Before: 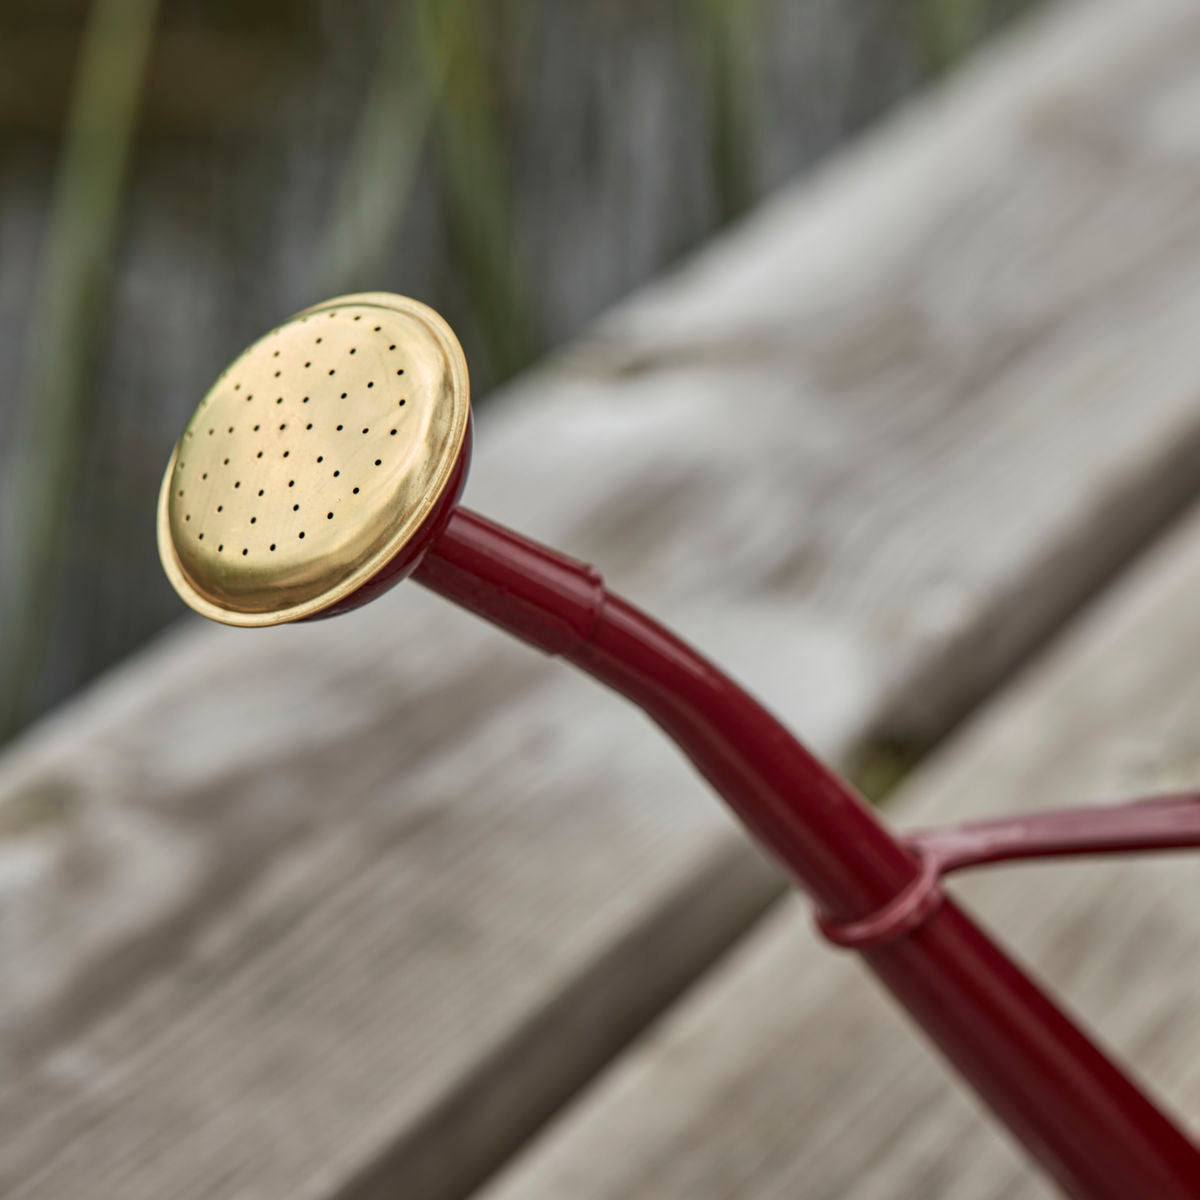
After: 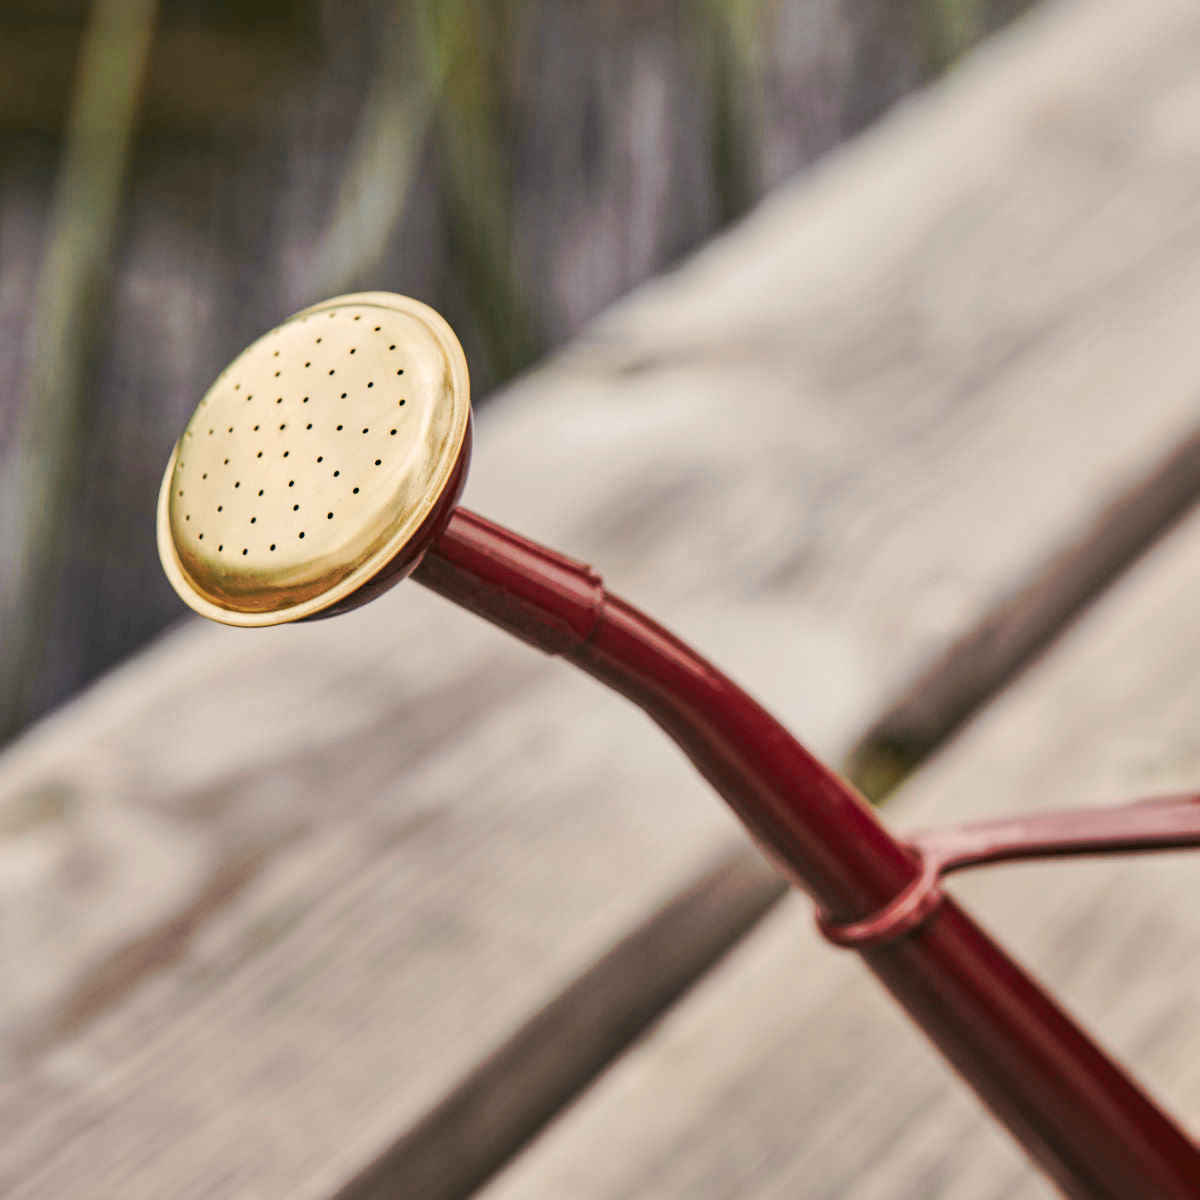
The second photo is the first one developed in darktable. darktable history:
tone curve: curves: ch0 [(0, 0) (0.003, 0.003) (0.011, 0.011) (0.025, 0.024) (0.044, 0.043) (0.069, 0.067) (0.1, 0.096) (0.136, 0.131) (0.177, 0.171) (0.224, 0.216) (0.277, 0.267) (0.335, 0.323) (0.399, 0.385) (0.468, 0.452) (0.543, 0.562) (0.623, 0.639) (0.709, 0.721) (0.801, 0.809) (0.898, 0.902) (1, 1)], preserve colors none
color look up table: target L [92.51, 88.86, 84.51, 86.82, 64.6, 68.72, 58.14, 68.06, 48.84, 45.17, 13.6, 6.159, 200, 100, 94.03, 82.48, 84.22, 80.24, 75.91, 67.38, 64.42, 62.35, 46.29, 39.95, 33.91, 27.09, 6.286, 82.55, 70.42, 91.79, 85.79, 83.87, 70.52, 74.73, 67.65, 44.81, 63.12, 53.01, 28.67, 32.42, 20.04, 30.23, 6.868, 72.61, 71, 71.01, 45.36, 45.48, 35.98], target a [-9.29, -23.23, -22.82, -2.752, -42.78, -14.2, -31.72, -1.595, -28.75, -20.36, -17.97, -9.876, 0, 0, 1.584, 16.63, 20.15, 17.83, 32.33, 52.11, 7.579, 26.66, 71.4, 21.84, 57.74, 46.01, 3.363, 5.279, 7.921, 11.26, 20.32, 28.17, 24.32, 27.63, 54.82, 41.87, 50.4, 28.46, 3.343, 55.09, 25.96, 59.42, 15.44, -39.61, -25.01, -33.65, 10.46, -25.7, 0.777], target b [27.37, 5.792, 16.25, 67.01, 27.2, 9.919, 31.68, 68.62, 8.16, 17.16, 7.89, 4.427, 0, 0, 19.1, 32.96, 12.28, 77.93, 30.34, 25.3, 14.89, 54.17, 61.55, 41.85, 18.26, 38.59, 5.35, 2.483, -31.17, 1.543, -3.509, -8.893, 3.09, -2.13, -0.314, -55.27, -19.4, -12.51, -3.449, -11.3, -58.38, -60.14, -34.57, -5.149, -24.24, -26.54, -65.67, -13.87, -46.54], num patches 49
